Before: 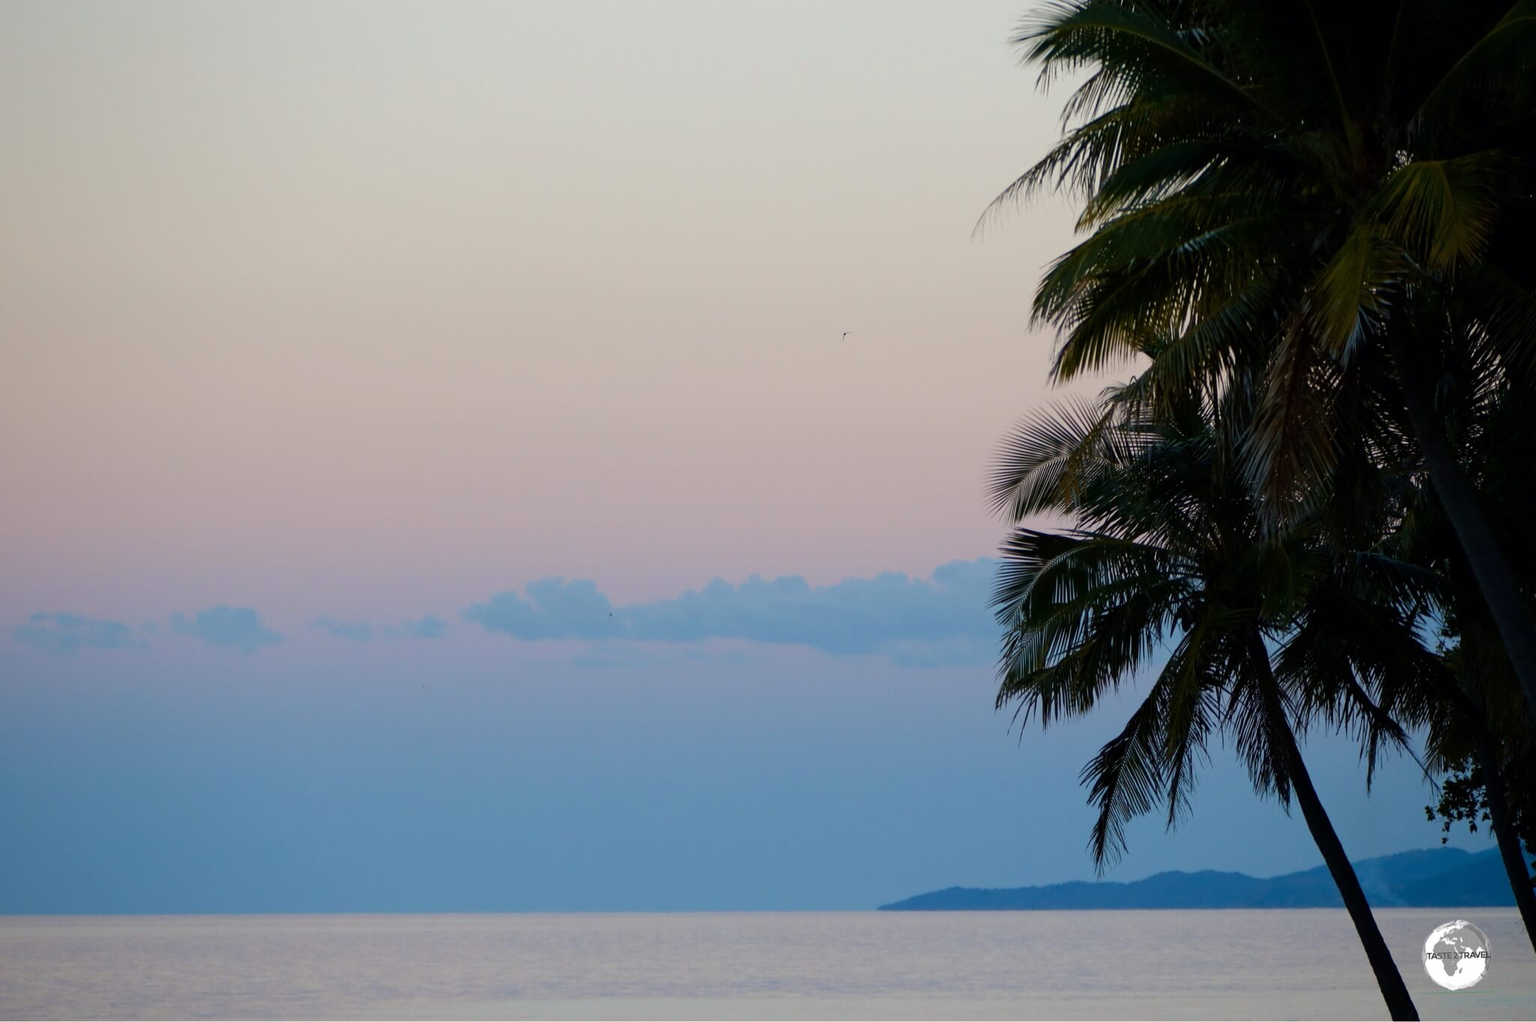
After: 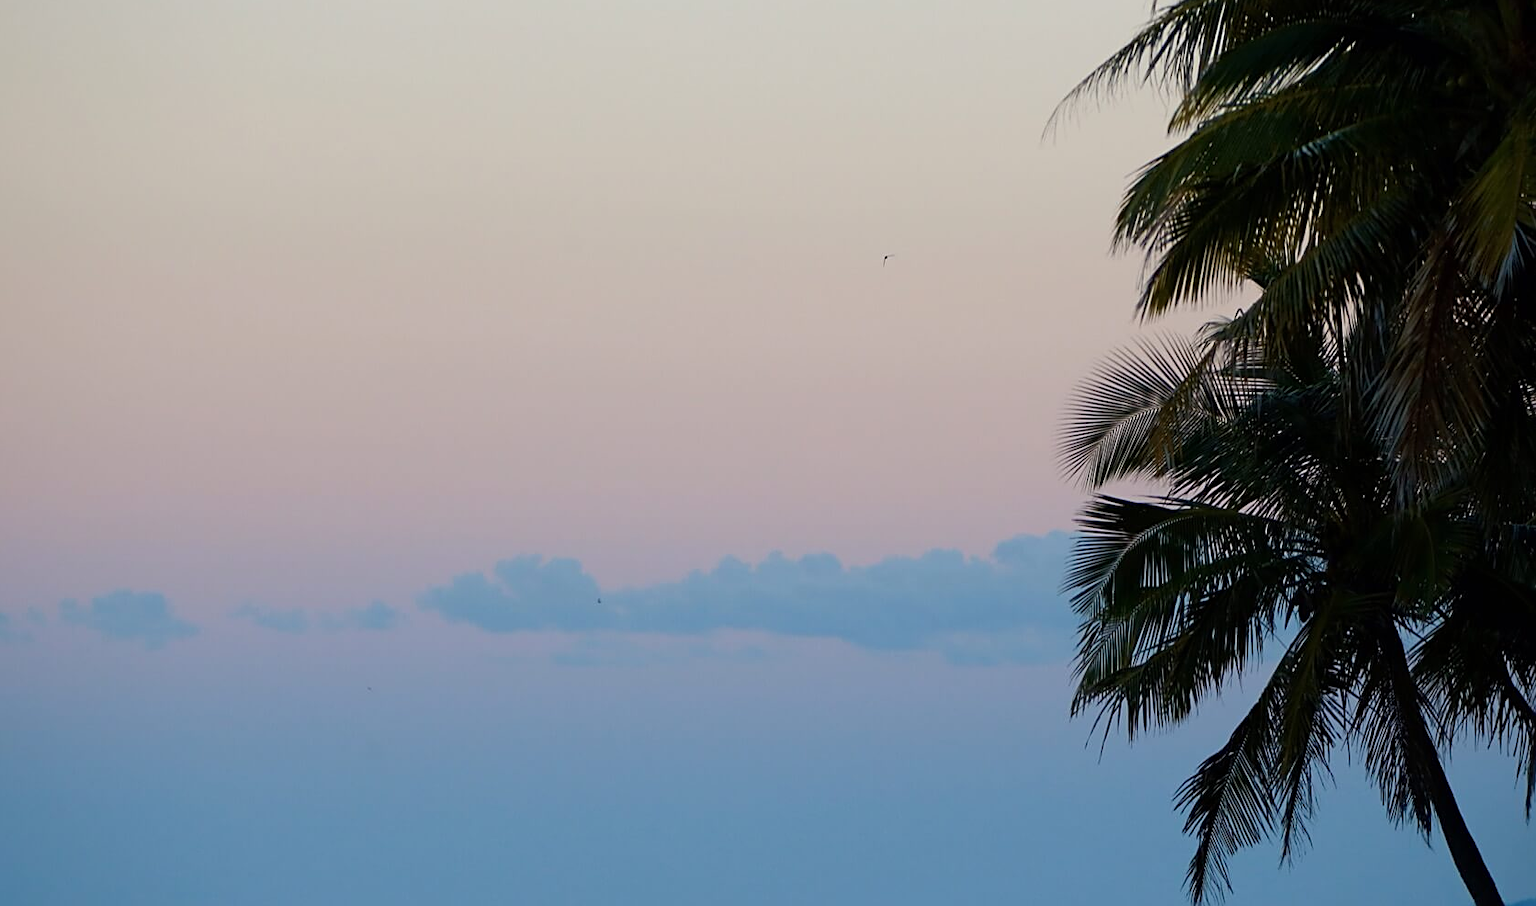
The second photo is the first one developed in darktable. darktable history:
sharpen: on, module defaults
crop: left 7.917%, top 12.12%, right 10.408%, bottom 15.392%
